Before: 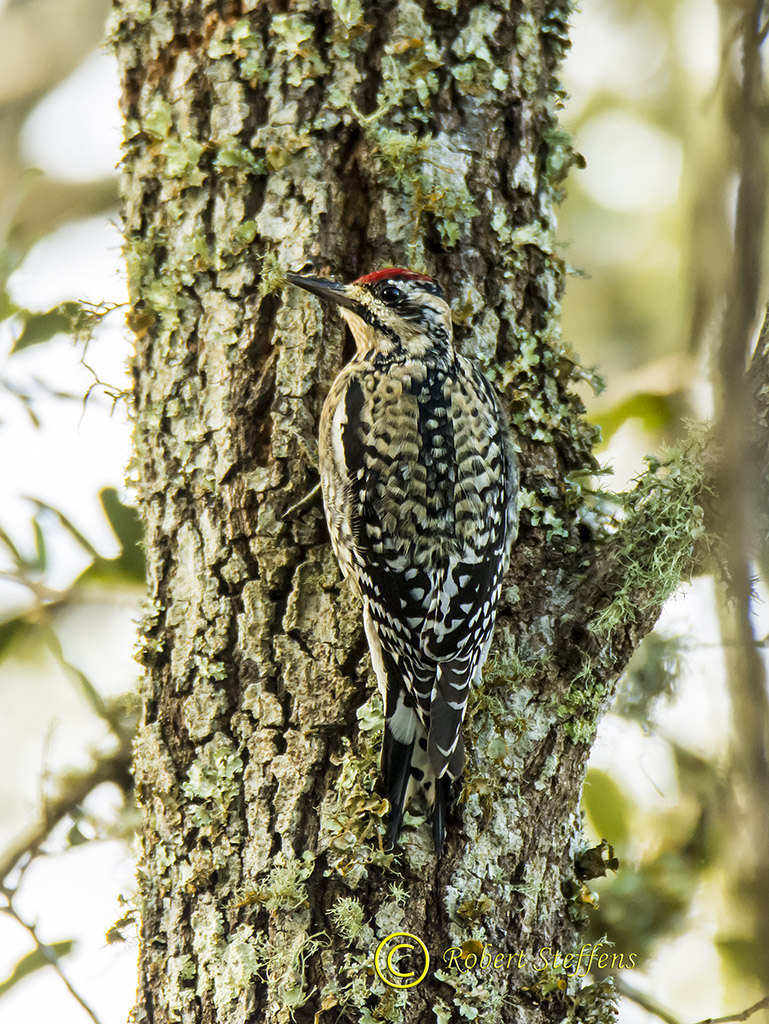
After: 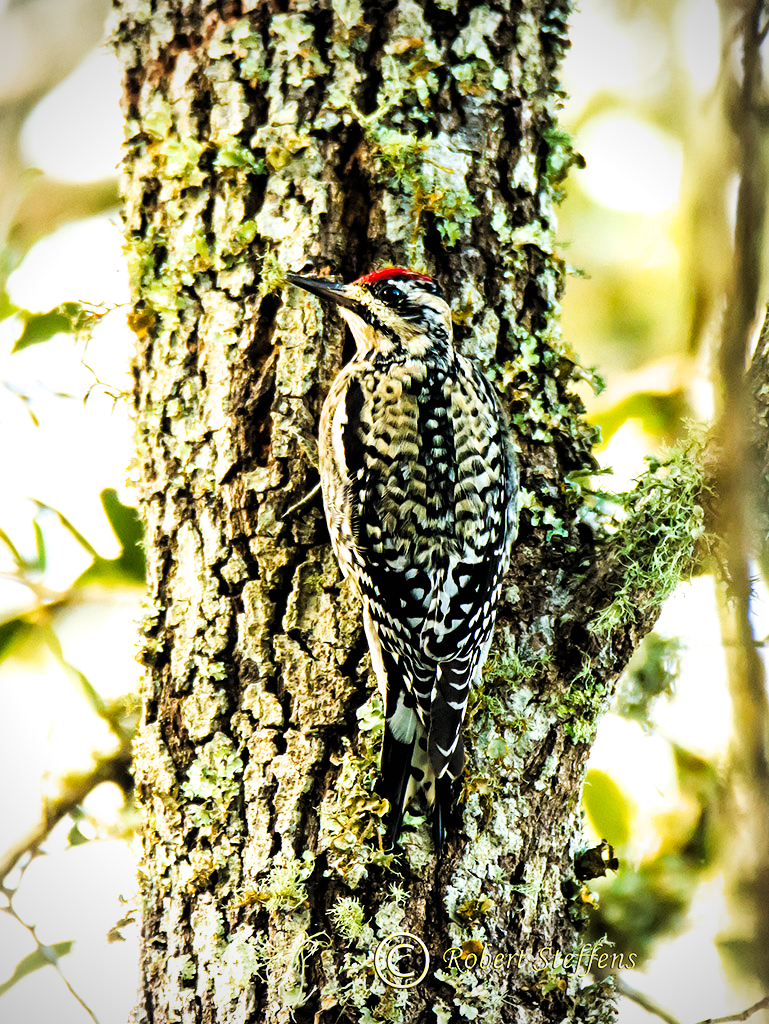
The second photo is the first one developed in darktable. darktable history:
vignetting: on, module defaults
filmic rgb: black relative exposure -8.22 EV, white relative exposure 2.2 EV, target white luminance 99.997%, hardness 7.16, latitude 74.24%, contrast 1.315, highlights saturation mix -1.79%, shadows ↔ highlights balance 29.9%
haze removal: strength 0.285, distance 0.256, compatibility mode true, adaptive false
exposure: exposure 0.21 EV, compensate exposure bias true, compensate highlight preservation false
tone curve: curves: ch0 [(0, 0) (0.055, 0.031) (0.282, 0.215) (0.729, 0.785) (1, 1)], preserve colors none
contrast brightness saturation: brightness 0.094, saturation 0.192
